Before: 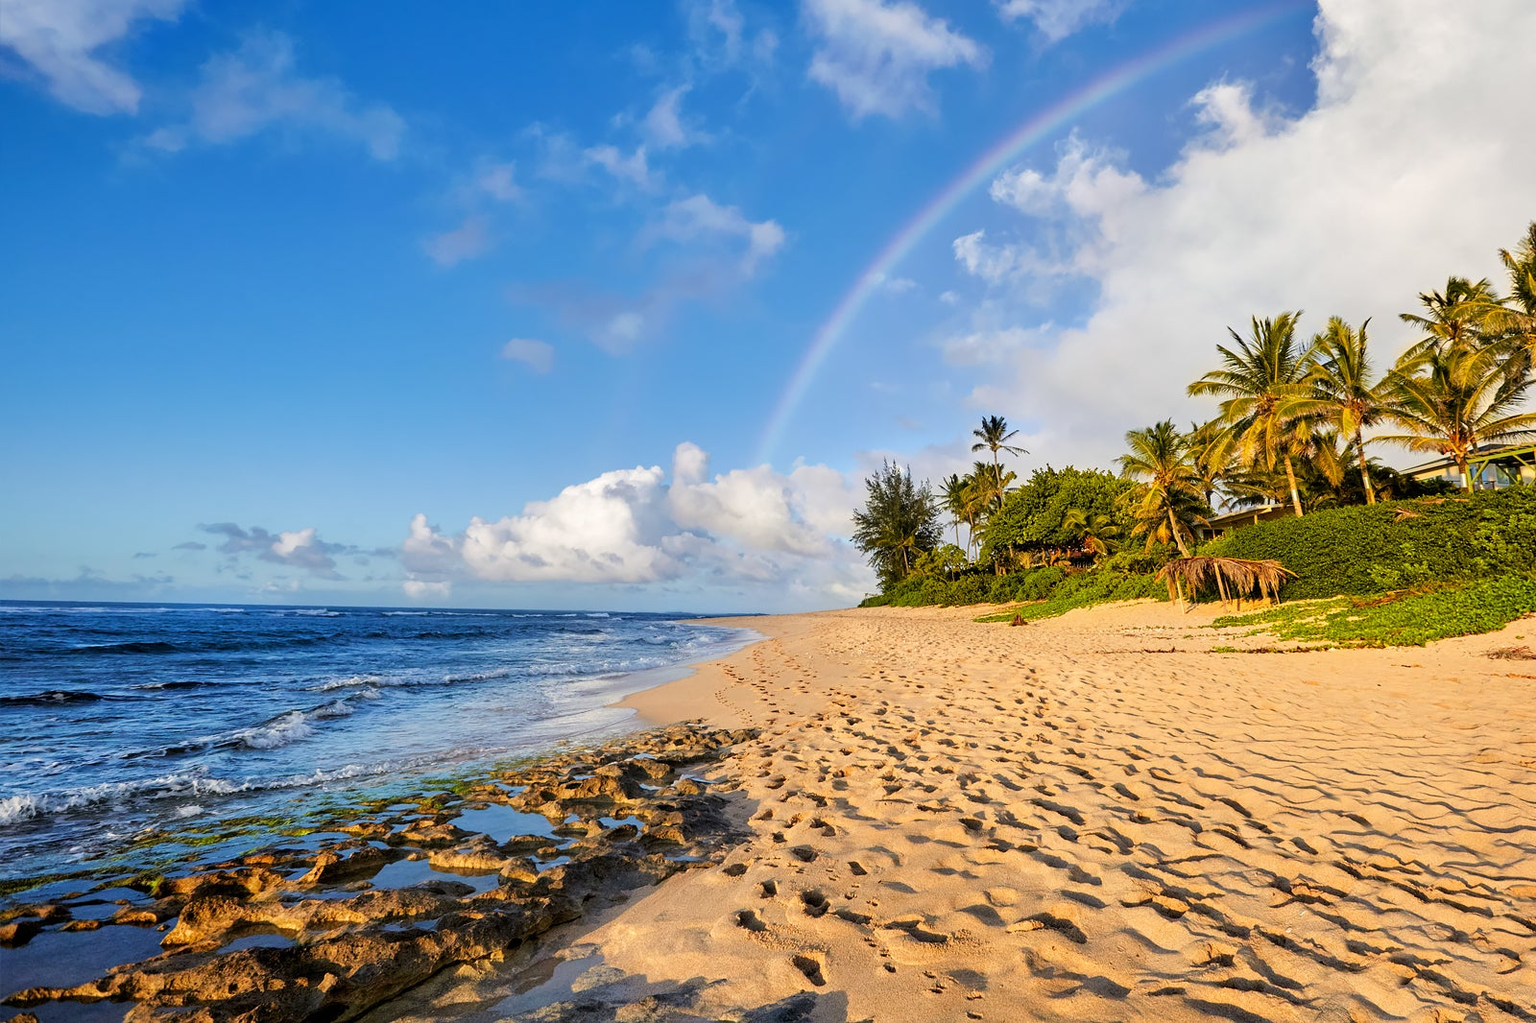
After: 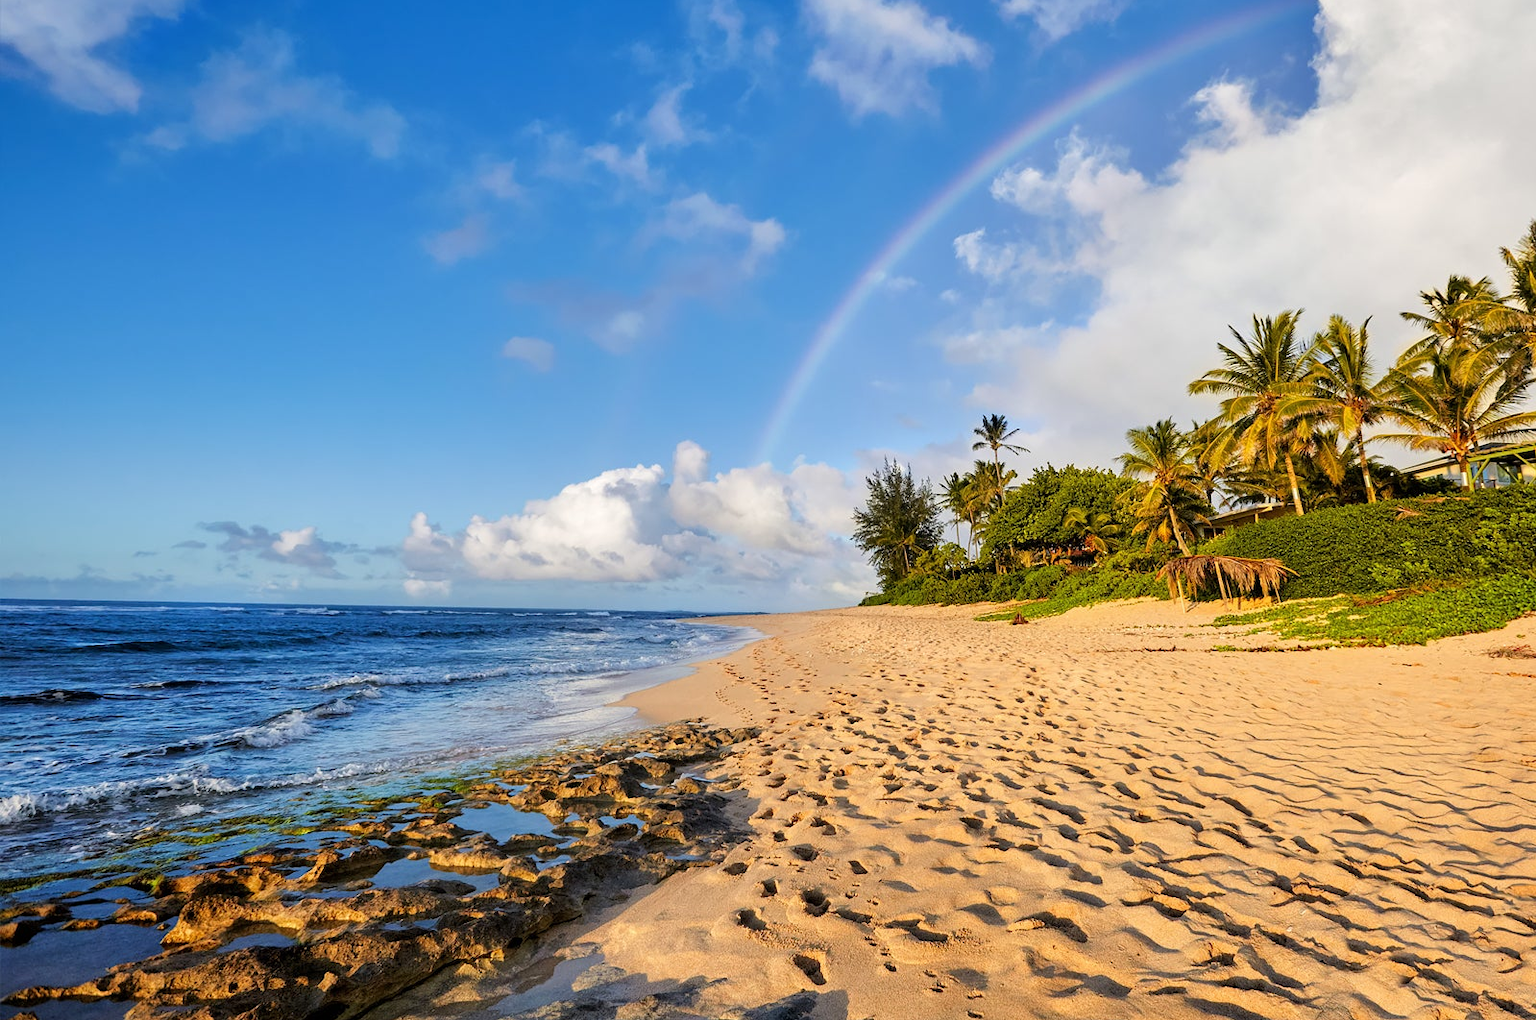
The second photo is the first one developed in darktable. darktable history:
crop: top 0.23%, bottom 0.106%
